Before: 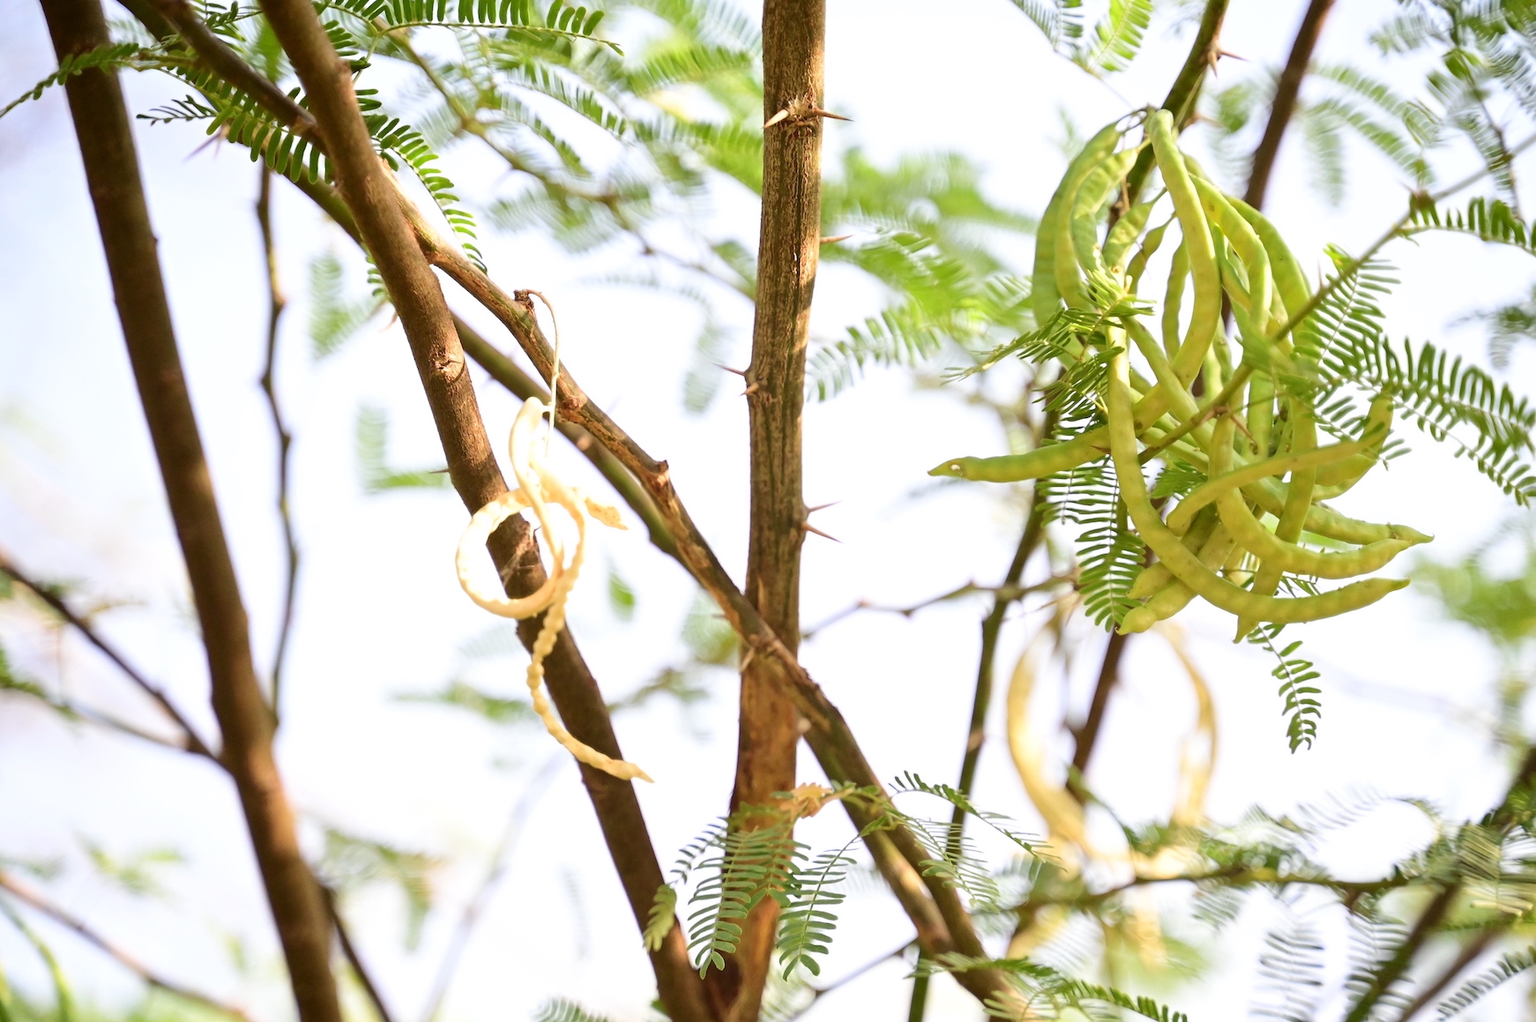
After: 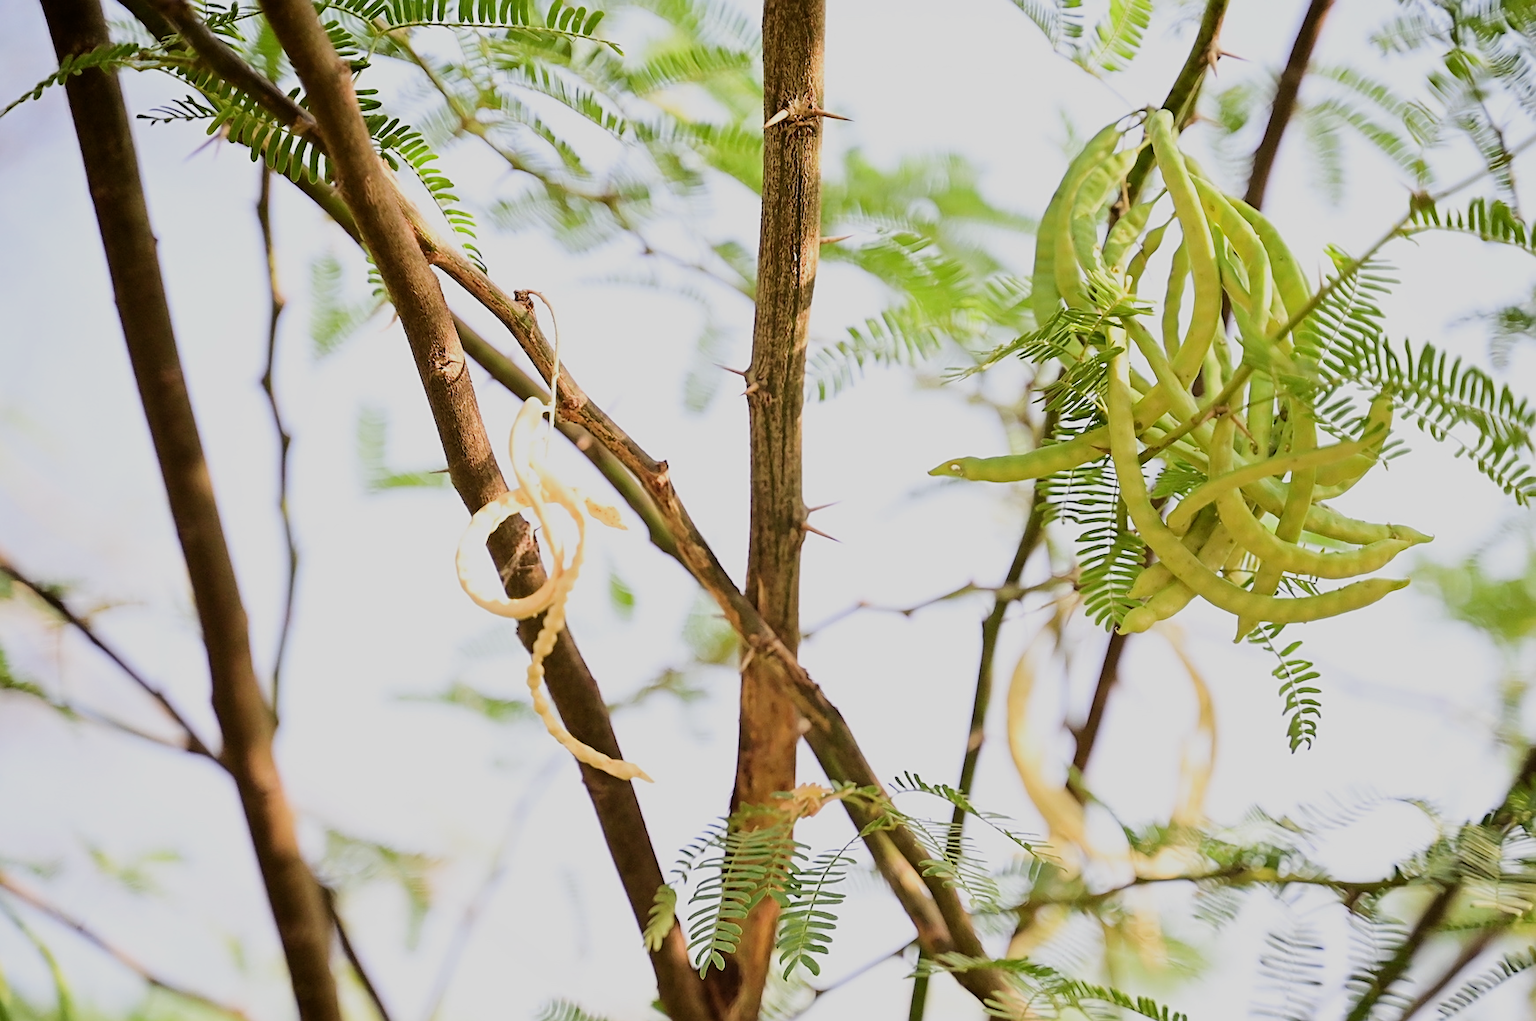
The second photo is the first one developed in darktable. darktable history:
filmic rgb: black relative exposure -7.65 EV, white relative exposure 4.56 EV, threshold 6 EV, hardness 3.61, contrast 1.051, enable highlight reconstruction true
sharpen: on, module defaults
